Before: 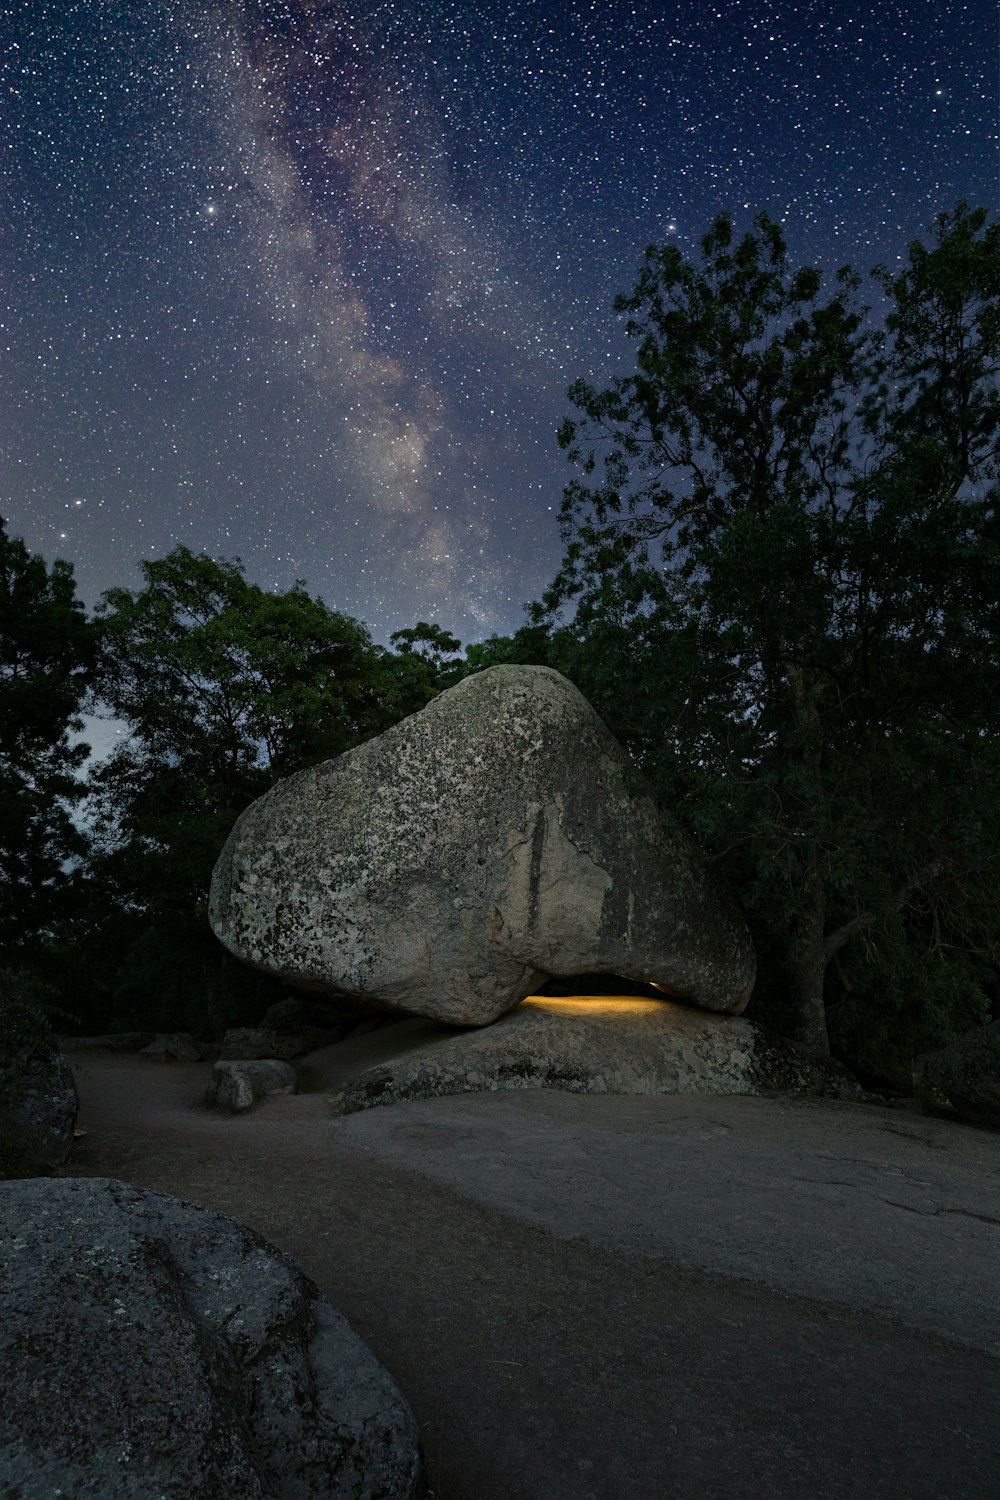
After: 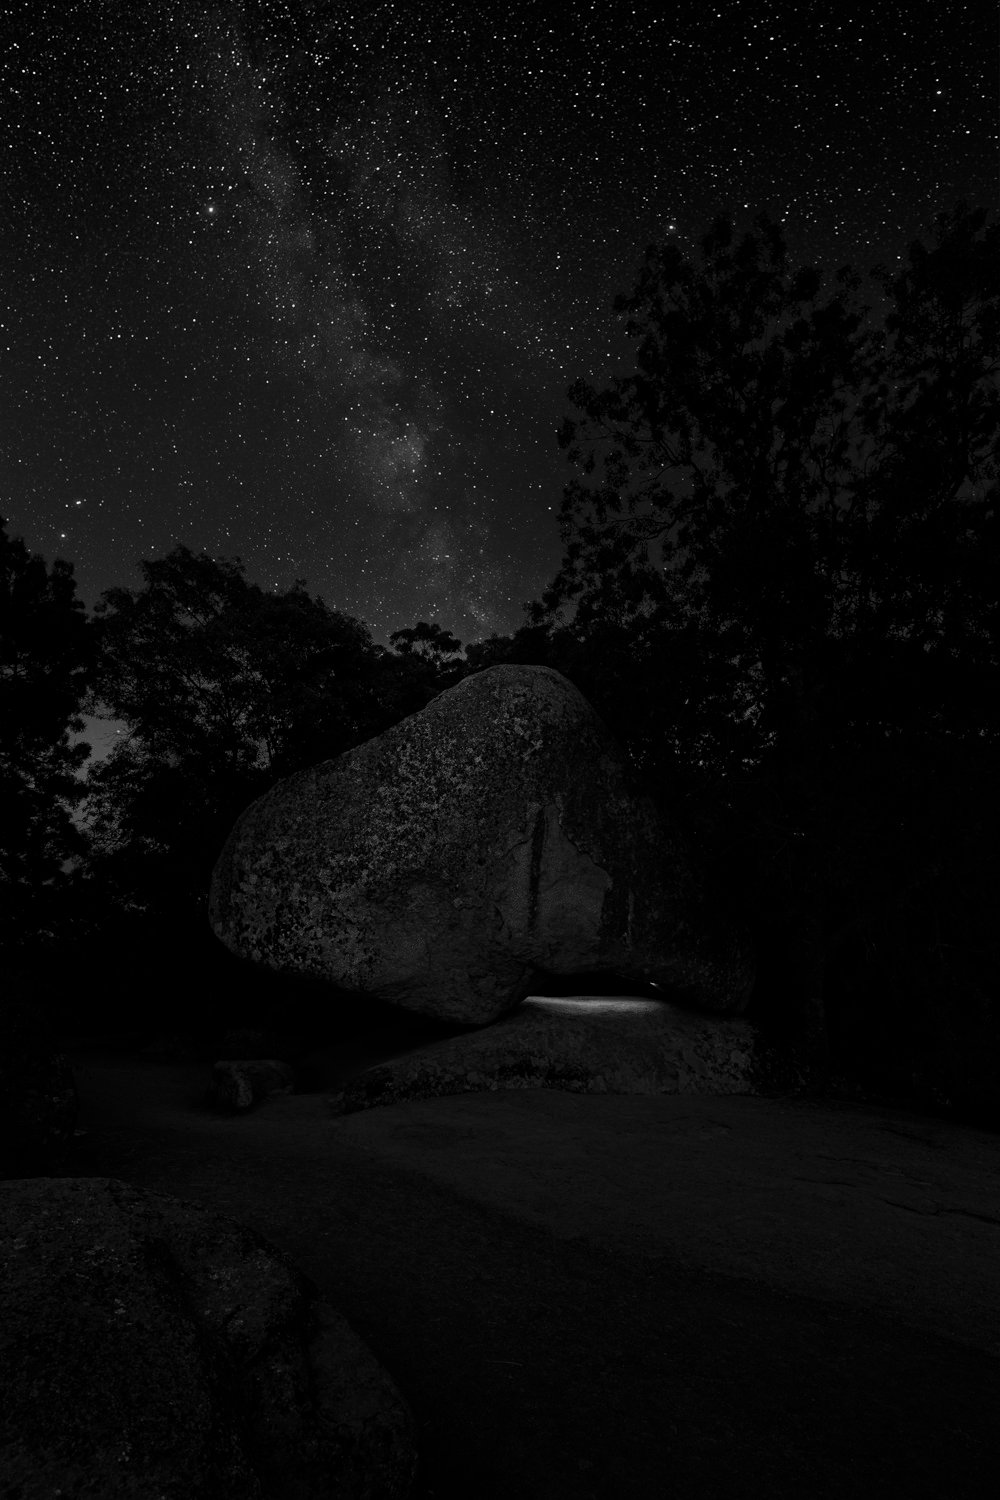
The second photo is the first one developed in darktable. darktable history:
monochrome: a 16.06, b 15.48, size 1
contrast brightness saturation: contrast -0.03, brightness -0.59, saturation -1
